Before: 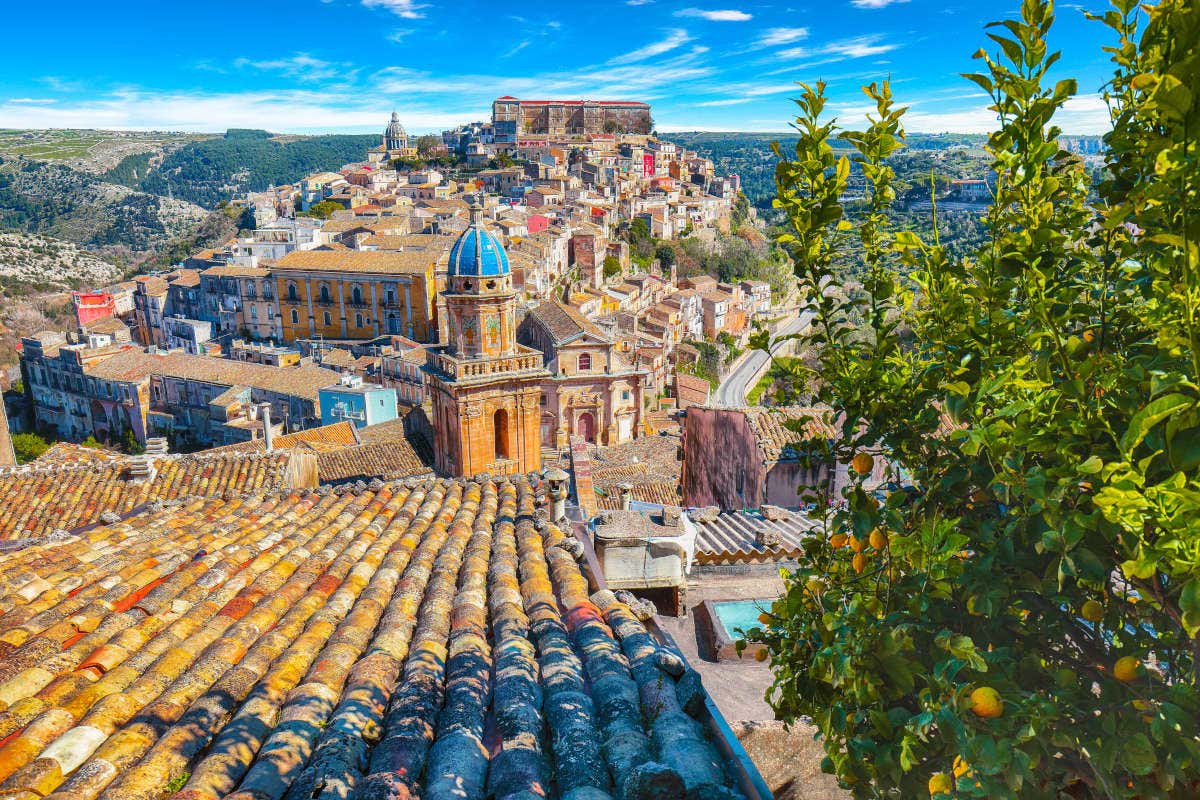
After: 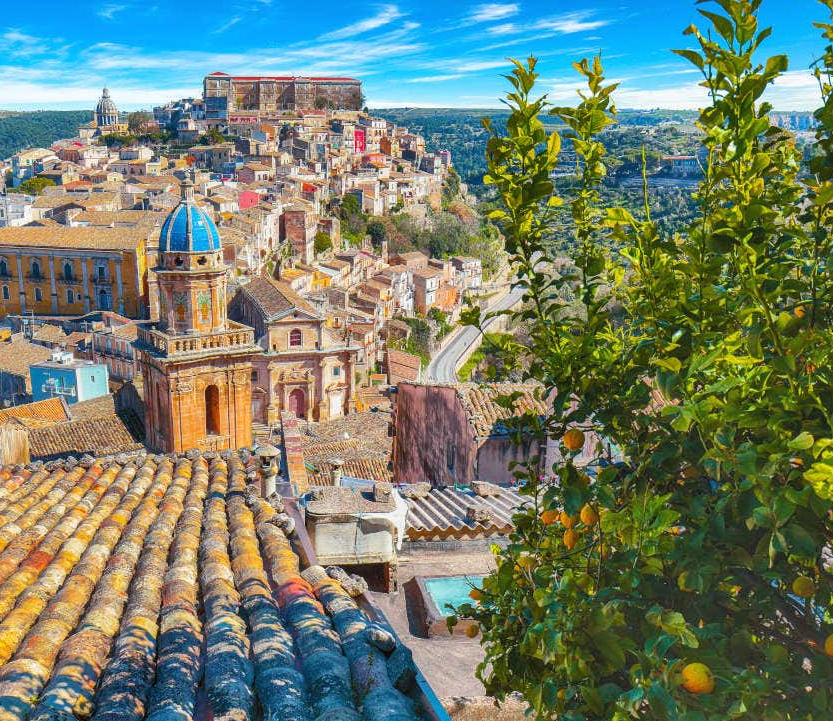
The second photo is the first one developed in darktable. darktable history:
color calibration: illuminant same as pipeline (D50), adaptation XYZ, x 0.345, y 0.357, temperature 5019.11 K
crop and rotate: left 24.095%, top 3.024%, right 6.427%, bottom 6.835%
shadows and highlights: shadows 42.89, highlights 6.89
